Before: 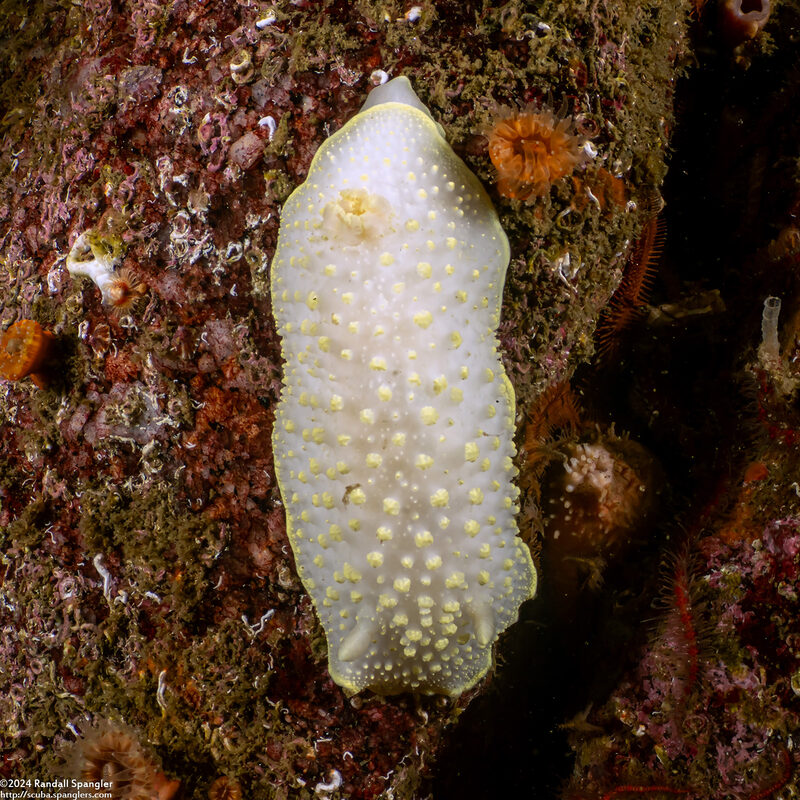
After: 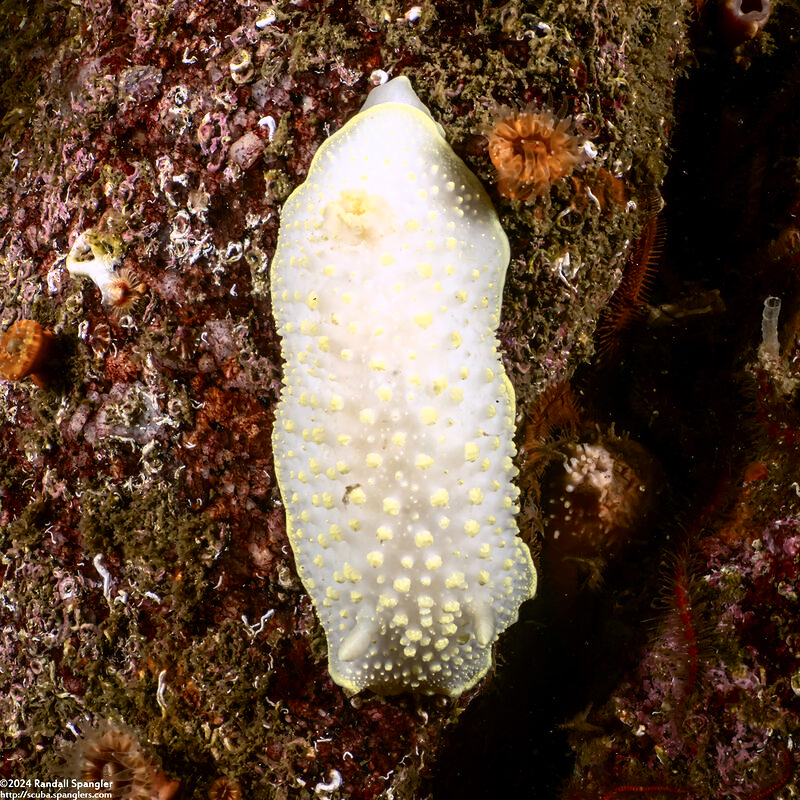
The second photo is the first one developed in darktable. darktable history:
tone curve: curves: ch0 [(0, 0) (0.003, 0.003) (0.011, 0.009) (0.025, 0.022) (0.044, 0.037) (0.069, 0.051) (0.1, 0.079) (0.136, 0.114) (0.177, 0.152) (0.224, 0.212) (0.277, 0.281) (0.335, 0.358) (0.399, 0.459) (0.468, 0.573) (0.543, 0.684) (0.623, 0.779) (0.709, 0.866) (0.801, 0.949) (0.898, 0.98) (1, 1)], color space Lab, independent channels, preserve colors none
